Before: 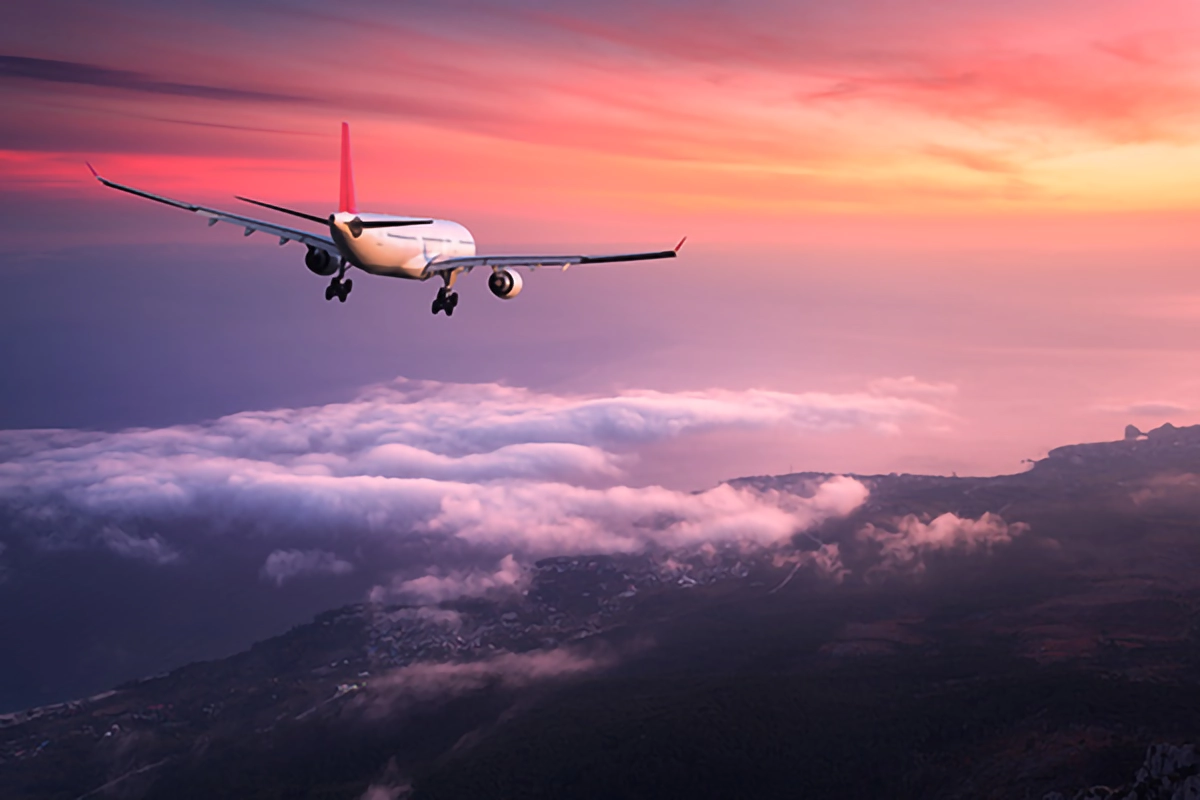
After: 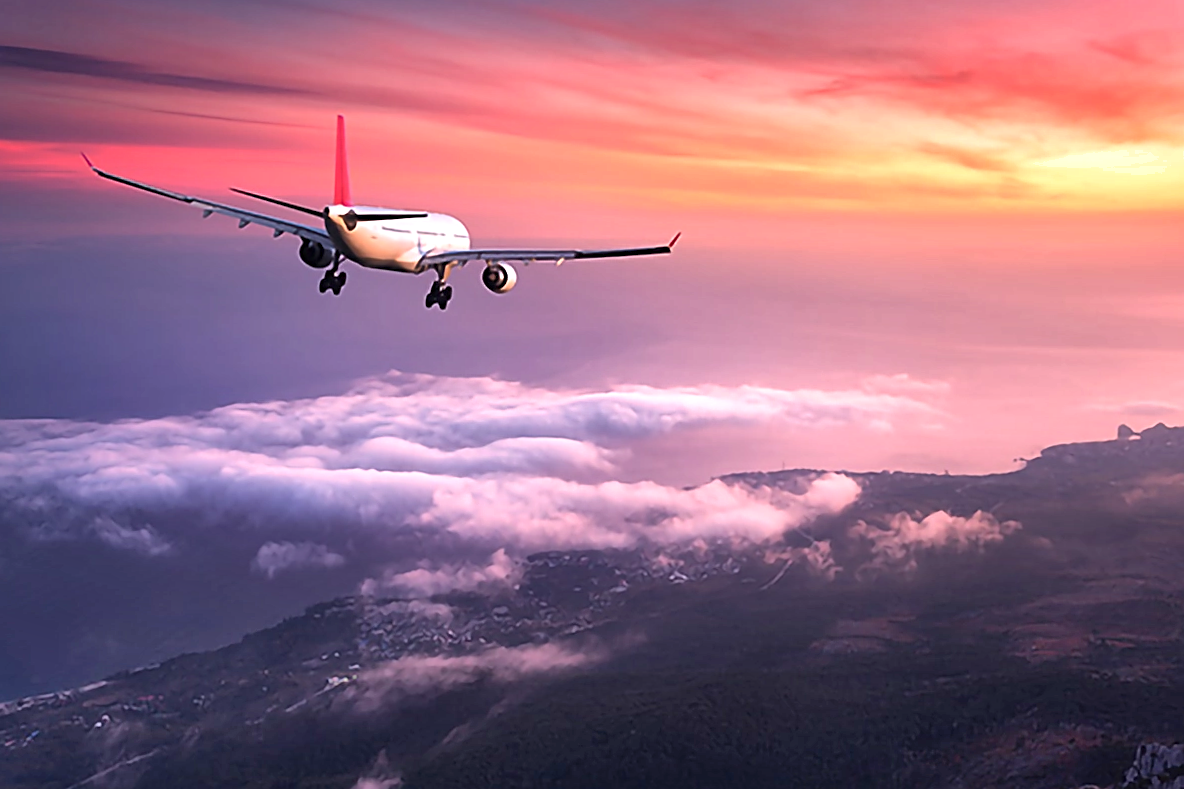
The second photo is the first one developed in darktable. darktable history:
sharpen: on, module defaults
exposure: exposure 0.4 EV, compensate highlight preservation false
shadows and highlights: shadows 53, soften with gaussian
local contrast: mode bilateral grid, contrast 20, coarseness 50, detail 120%, midtone range 0.2
crop and rotate: angle -0.5°
